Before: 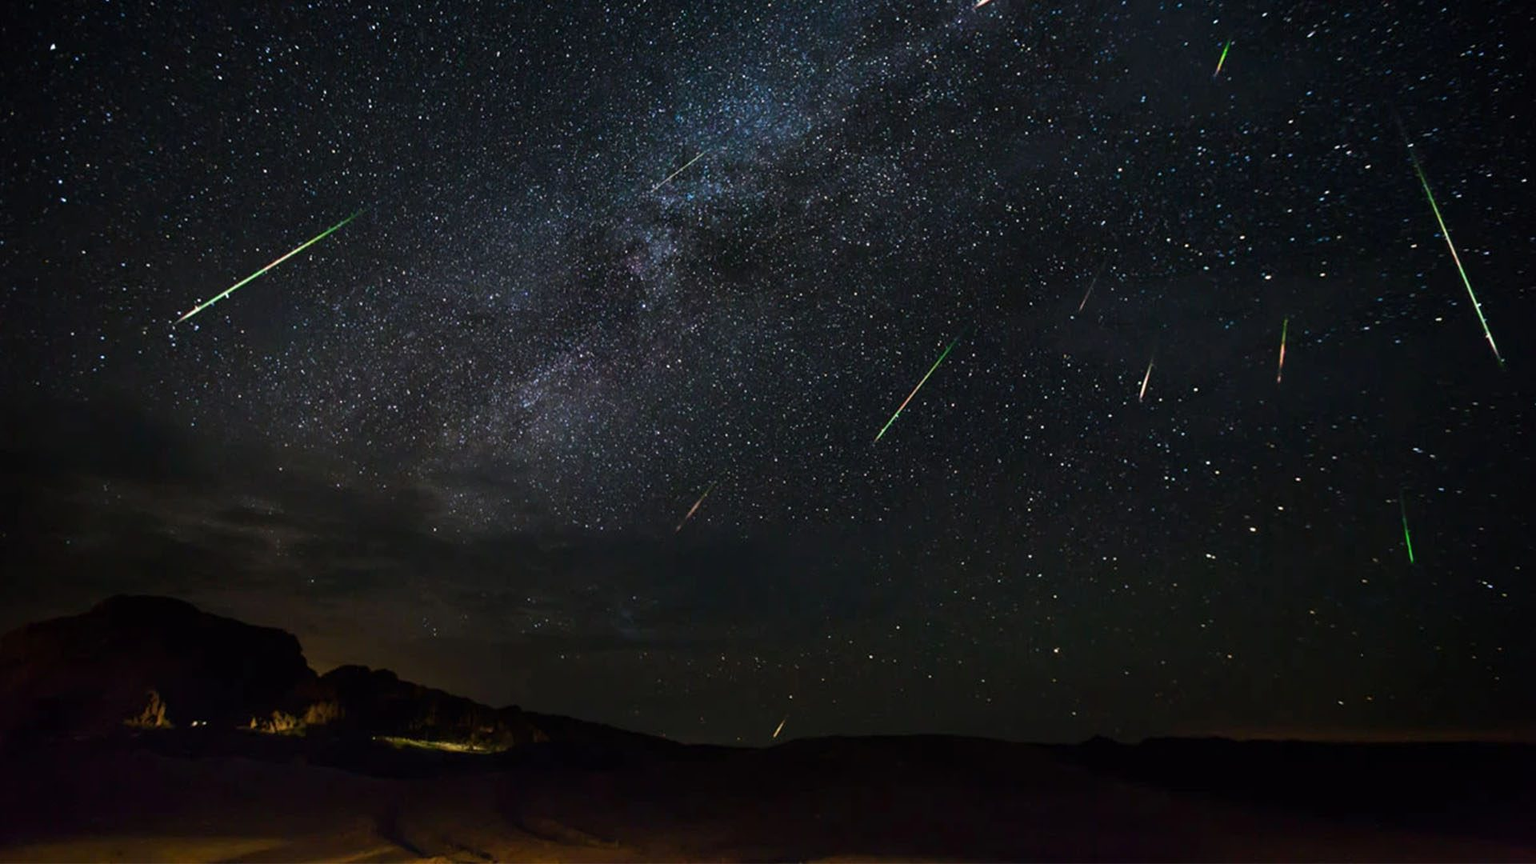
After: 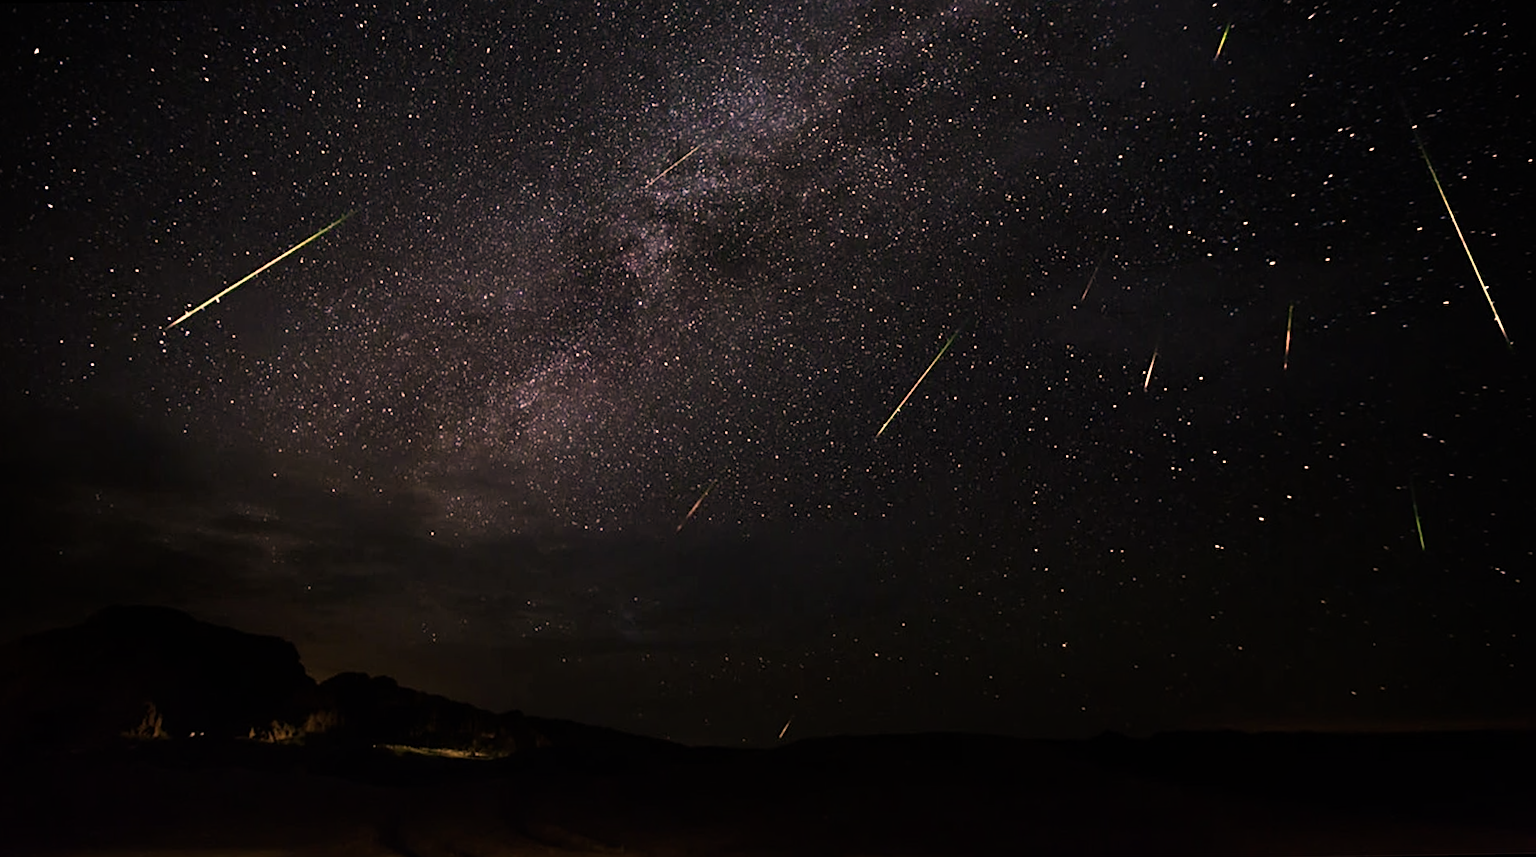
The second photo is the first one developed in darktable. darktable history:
white balance: red 0.988, blue 1.017
rotate and perspective: rotation -1°, crop left 0.011, crop right 0.989, crop top 0.025, crop bottom 0.975
sharpen: on, module defaults
color correction: highlights a* 40, highlights b* 40, saturation 0.69
tone equalizer: -8 EV -1.84 EV, -7 EV -1.16 EV, -6 EV -1.62 EV, smoothing diameter 25%, edges refinement/feathering 10, preserve details guided filter
